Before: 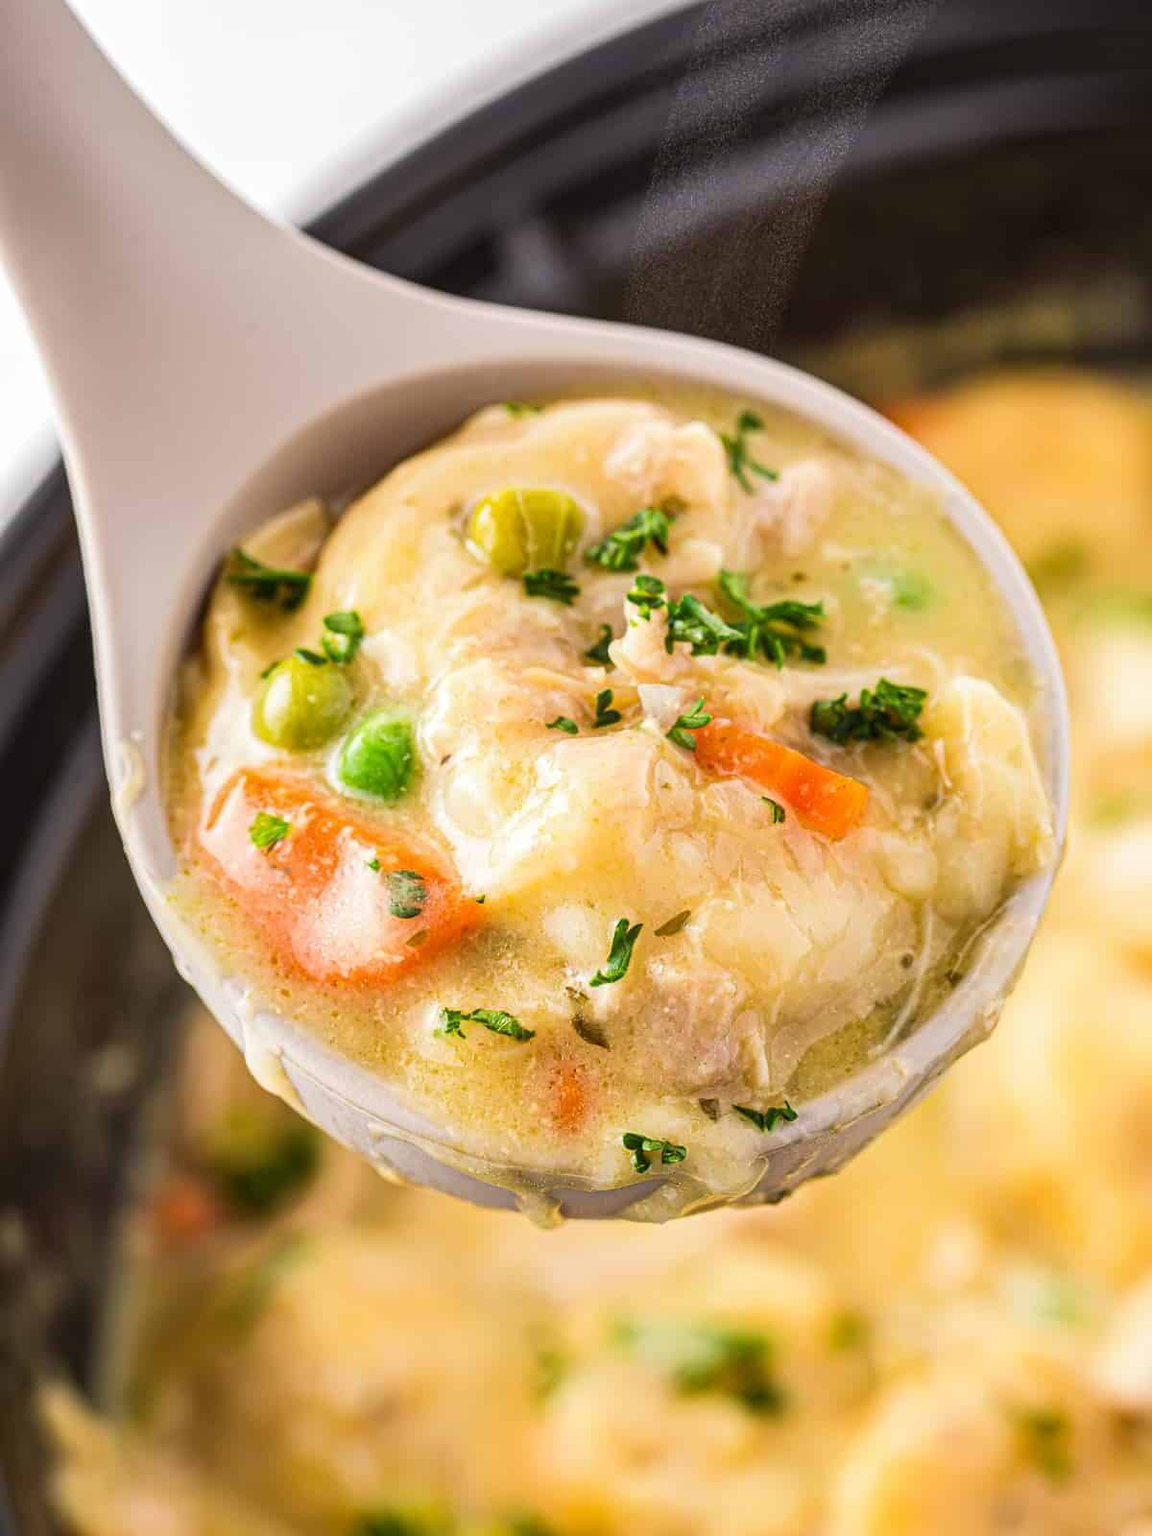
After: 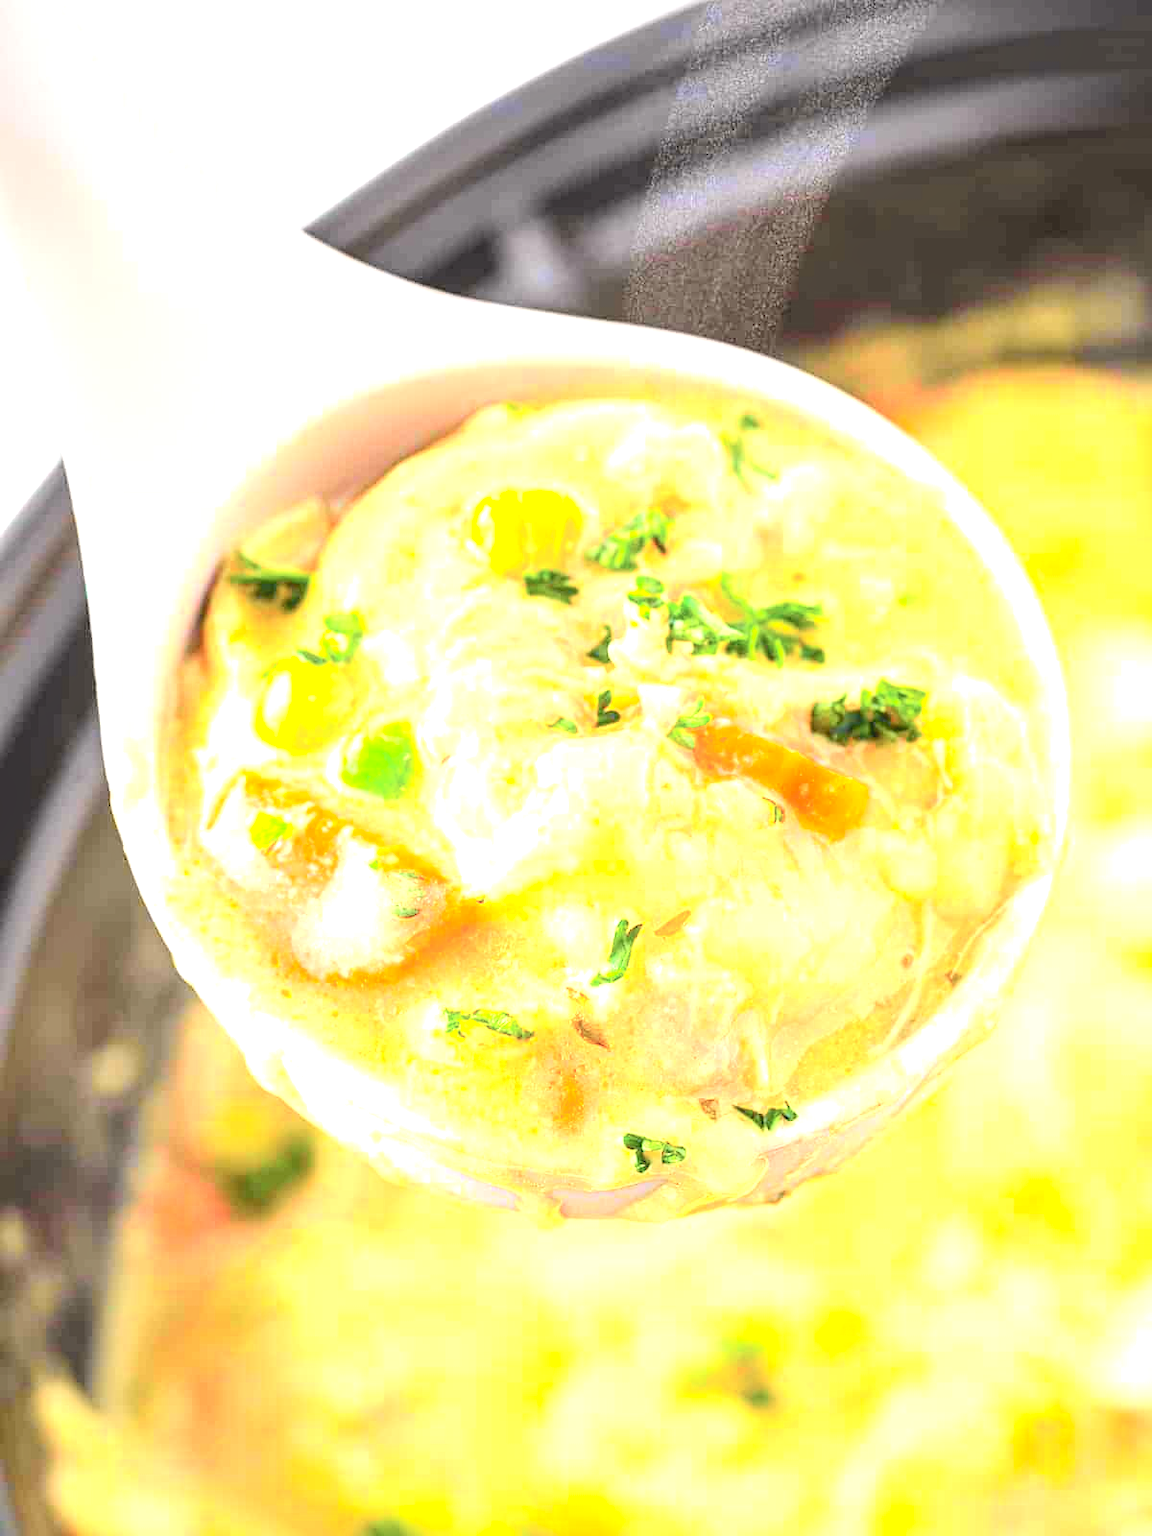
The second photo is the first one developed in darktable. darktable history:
white balance: red 1, blue 1
exposure: black level correction 0, exposure 2 EV, compensate highlight preservation false
tone curve: curves: ch0 [(0, 0.037) (0.045, 0.055) (0.155, 0.138) (0.29, 0.325) (0.428, 0.513) (0.604, 0.71) (0.824, 0.882) (1, 0.965)]; ch1 [(0, 0) (0.339, 0.334) (0.445, 0.419) (0.476, 0.454) (0.498, 0.498) (0.53, 0.515) (0.557, 0.556) (0.609, 0.649) (0.716, 0.746) (1, 1)]; ch2 [(0, 0) (0.327, 0.318) (0.417, 0.426) (0.46, 0.453) (0.502, 0.5) (0.526, 0.52) (0.554, 0.541) (0.626, 0.65) (0.749, 0.746) (1, 1)], color space Lab, independent channels, preserve colors none
contrast equalizer: y [[0.439, 0.44, 0.442, 0.457, 0.493, 0.498], [0.5 ×6], [0.5 ×6], [0 ×6], [0 ×6]], mix 0.59
